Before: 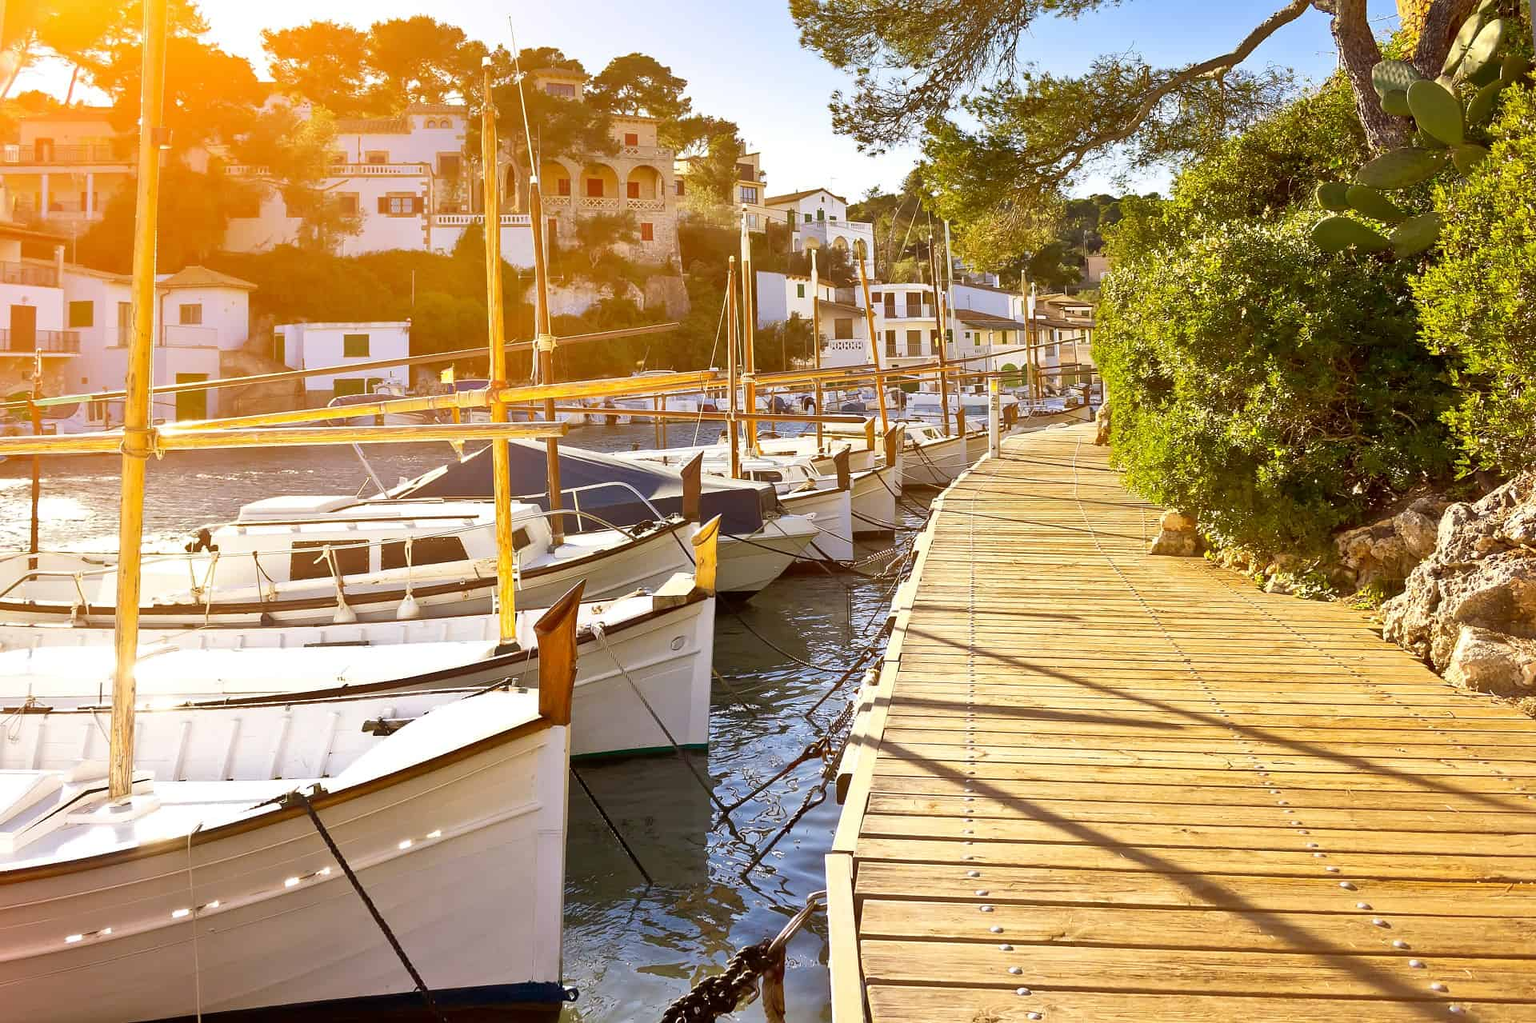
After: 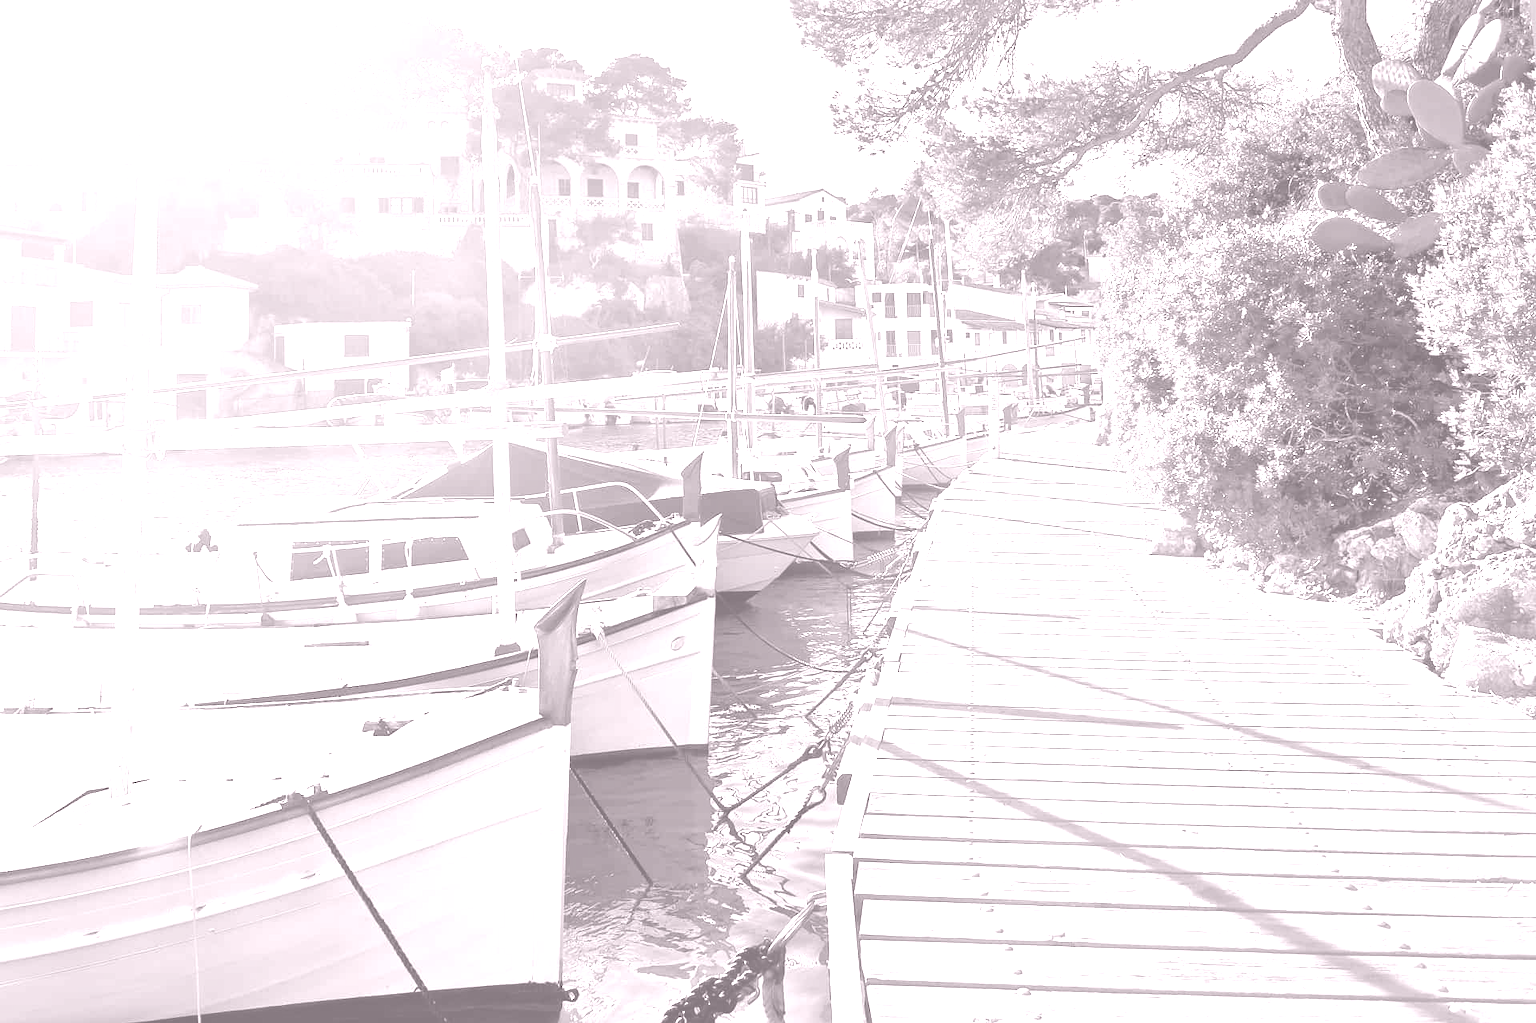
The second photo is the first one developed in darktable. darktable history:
colorize: hue 25.2°, saturation 83%, source mix 82%, lightness 79%, version 1
color balance rgb: perceptual saturation grading › global saturation 20%, global vibrance 20%
